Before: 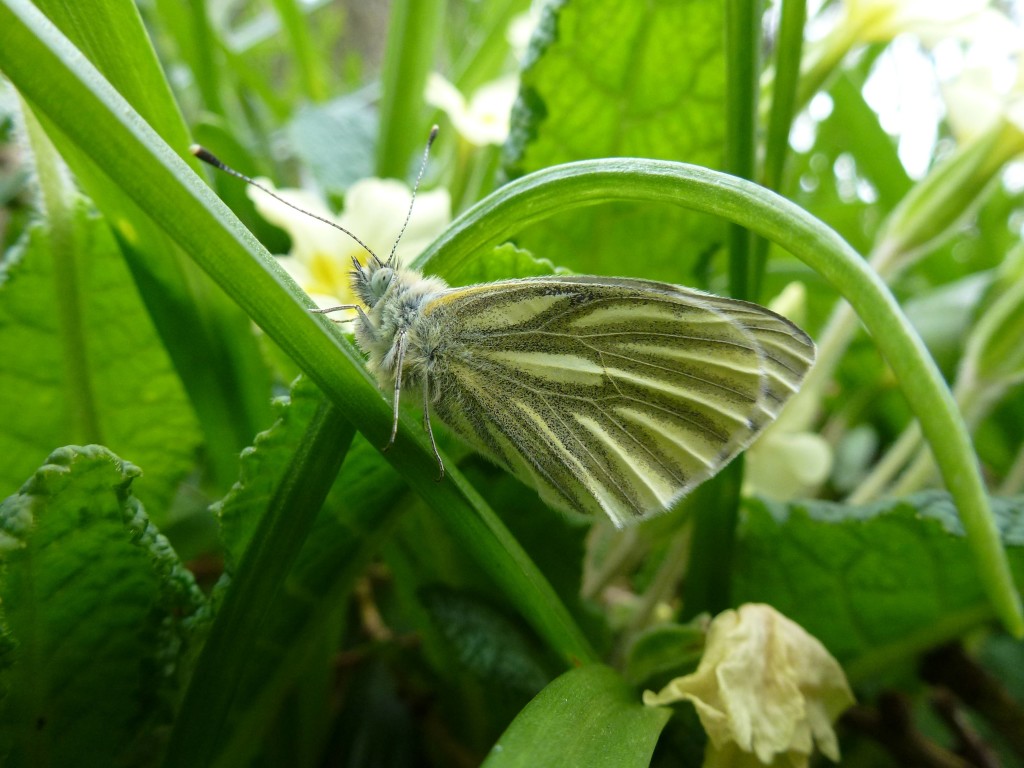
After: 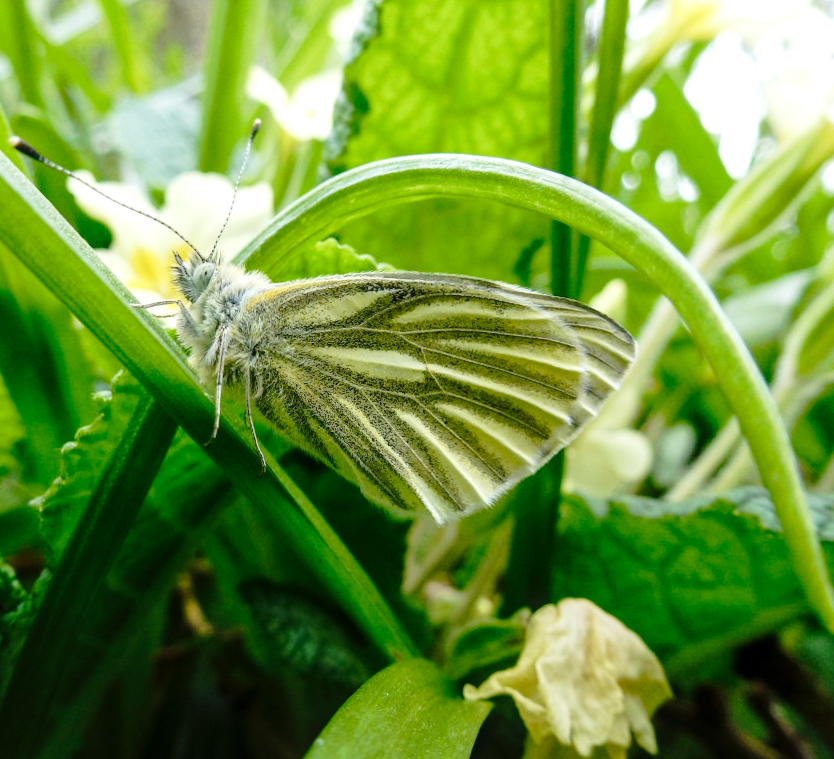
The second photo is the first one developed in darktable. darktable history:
tone equalizer: on, module defaults
rotate and perspective: rotation 0.174°, lens shift (vertical) 0.013, lens shift (horizontal) 0.019, shear 0.001, automatic cropping original format, crop left 0.007, crop right 0.991, crop top 0.016, crop bottom 0.997
local contrast: on, module defaults
tone curve: curves: ch0 [(0, 0) (0.003, 0.012) (0.011, 0.015) (0.025, 0.023) (0.044, 0.036) (0.069, 0.047) (0.1, 0.062) (0.136, 0.1) (0.177, 0.15) (0.224, 0.219) (0.277, 0.3) (0.335, 0.401) (0.399, 0.49) (0.468, 0.569) (0.543, 0.641) (0.623, 0.73) (0.709, 0.806) (0.801, 0.88) (0.898, 0.939) (1, 1)], preserve colors none
crop: left 17.582%, bottom 0.031%
